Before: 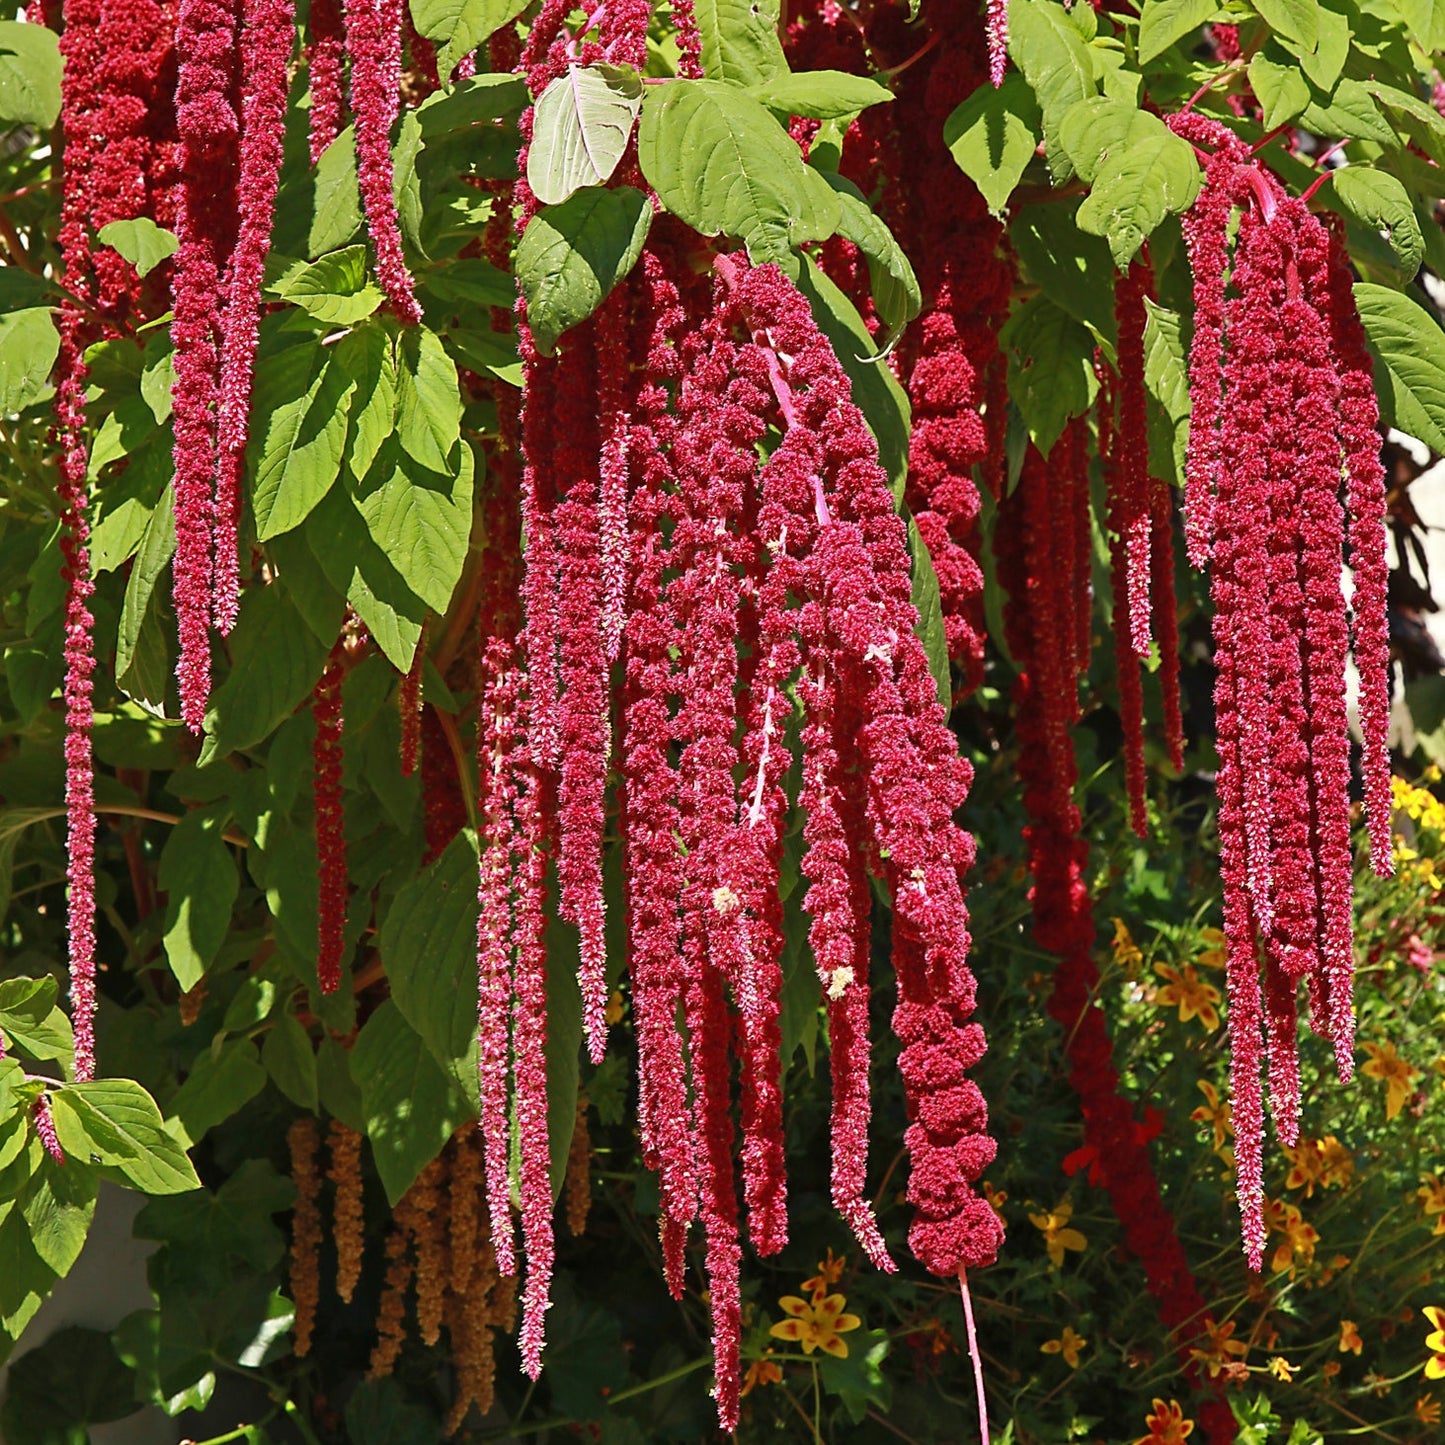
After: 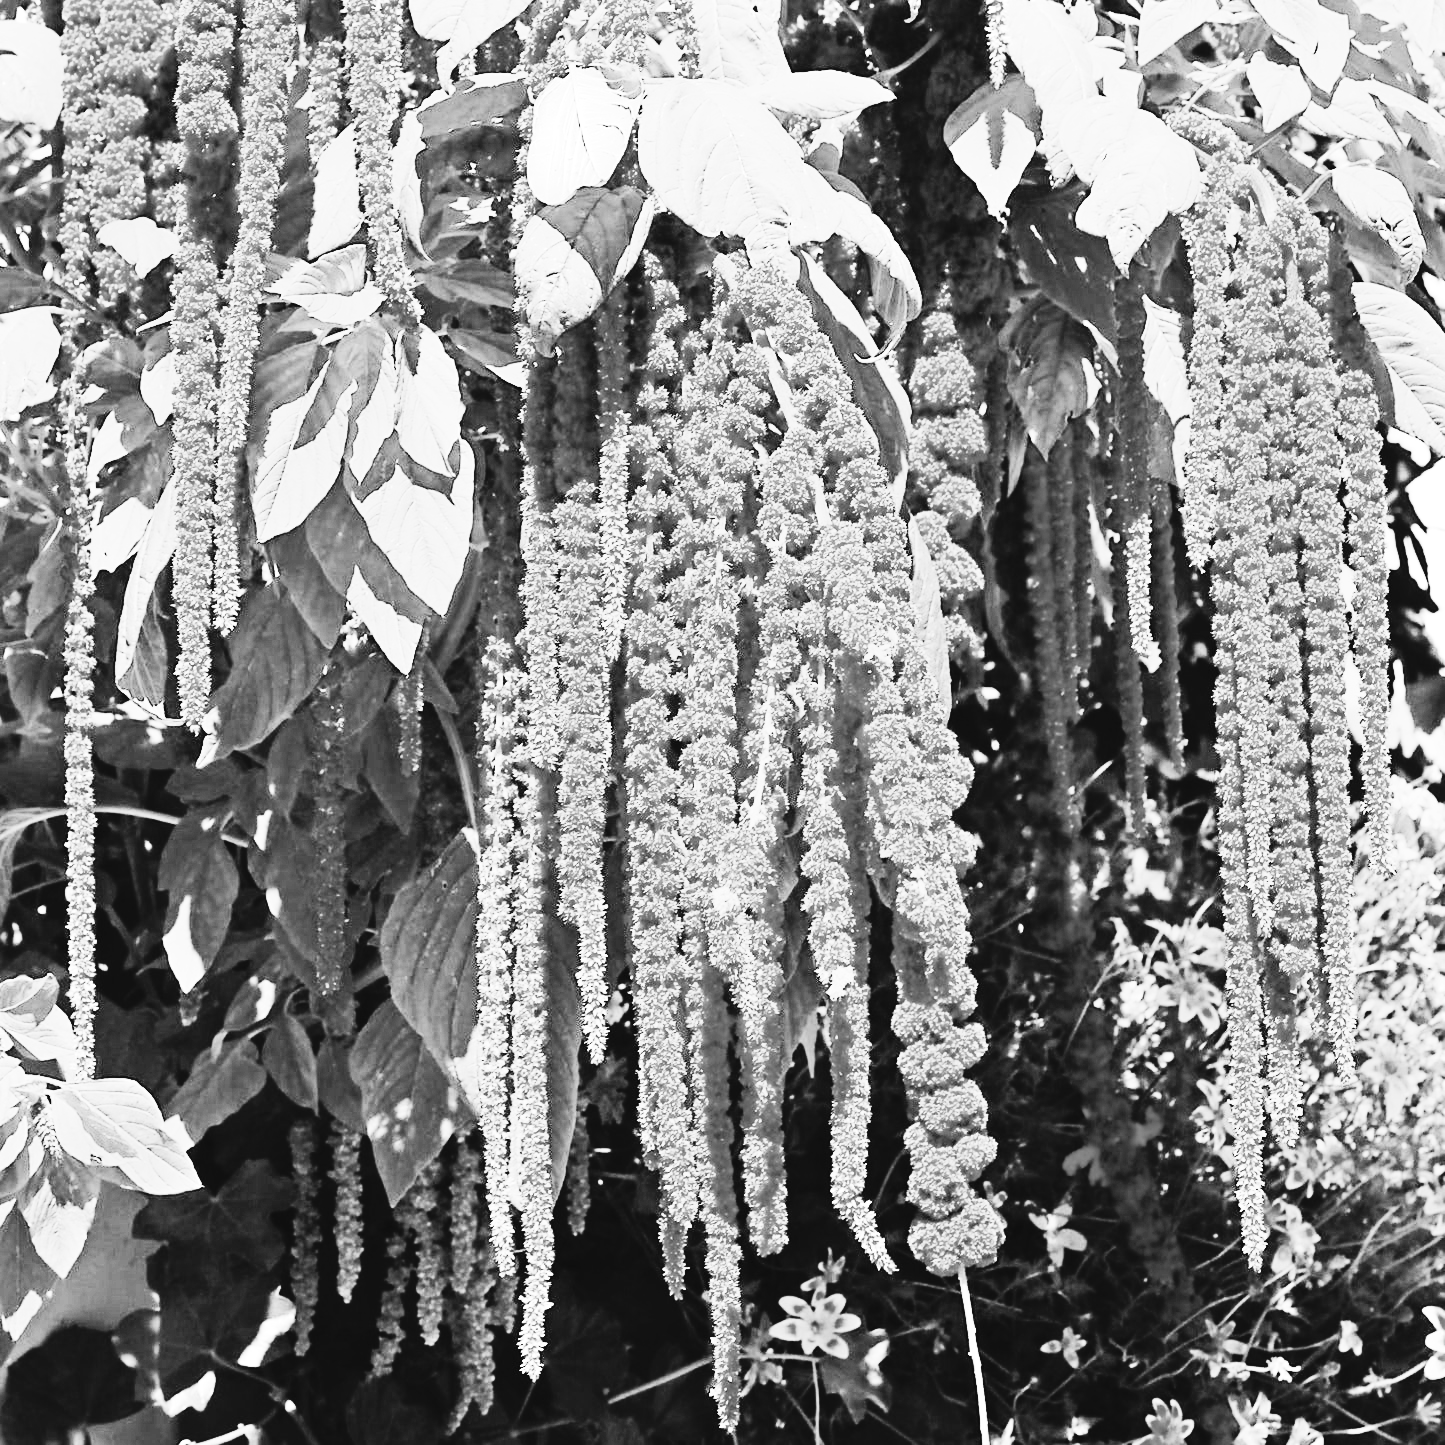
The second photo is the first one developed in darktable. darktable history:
contrast brightness saturation: contrast 0.39, brightness 0.53
monochrome: on, module defaults
base curve: curves: ch0 [(0, 0) (0.036, 0.01) (0.123, 0.254) (0.258, 0.504) (0.507, 0.748) (1, 1)], preserve colors none
exposure: black level correction -0.002, exposure 0.54 EV, compensate highlight preservation false
